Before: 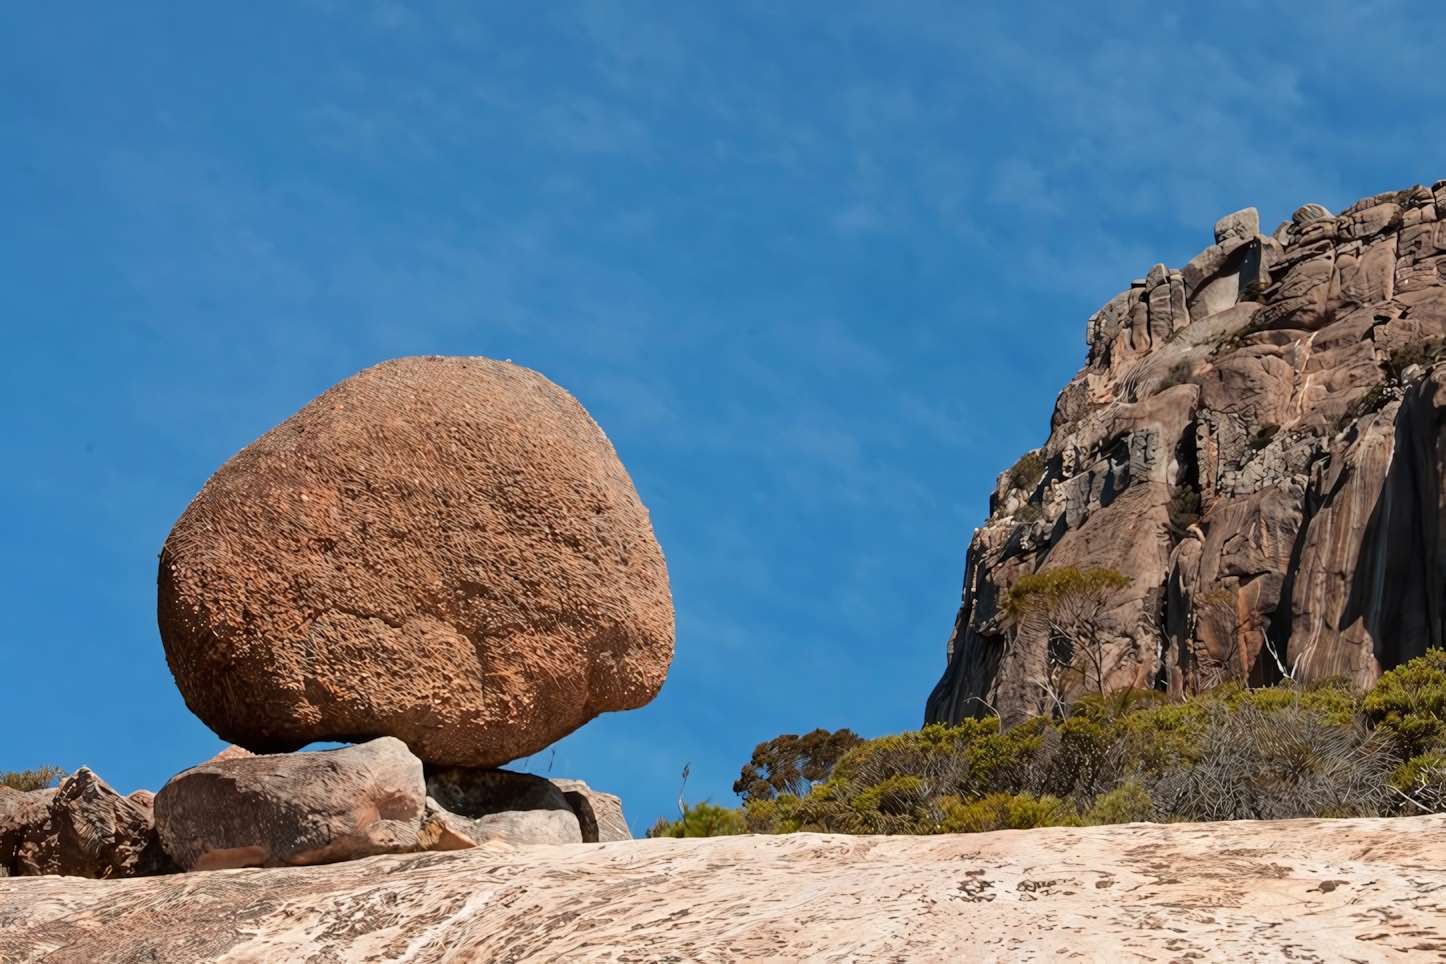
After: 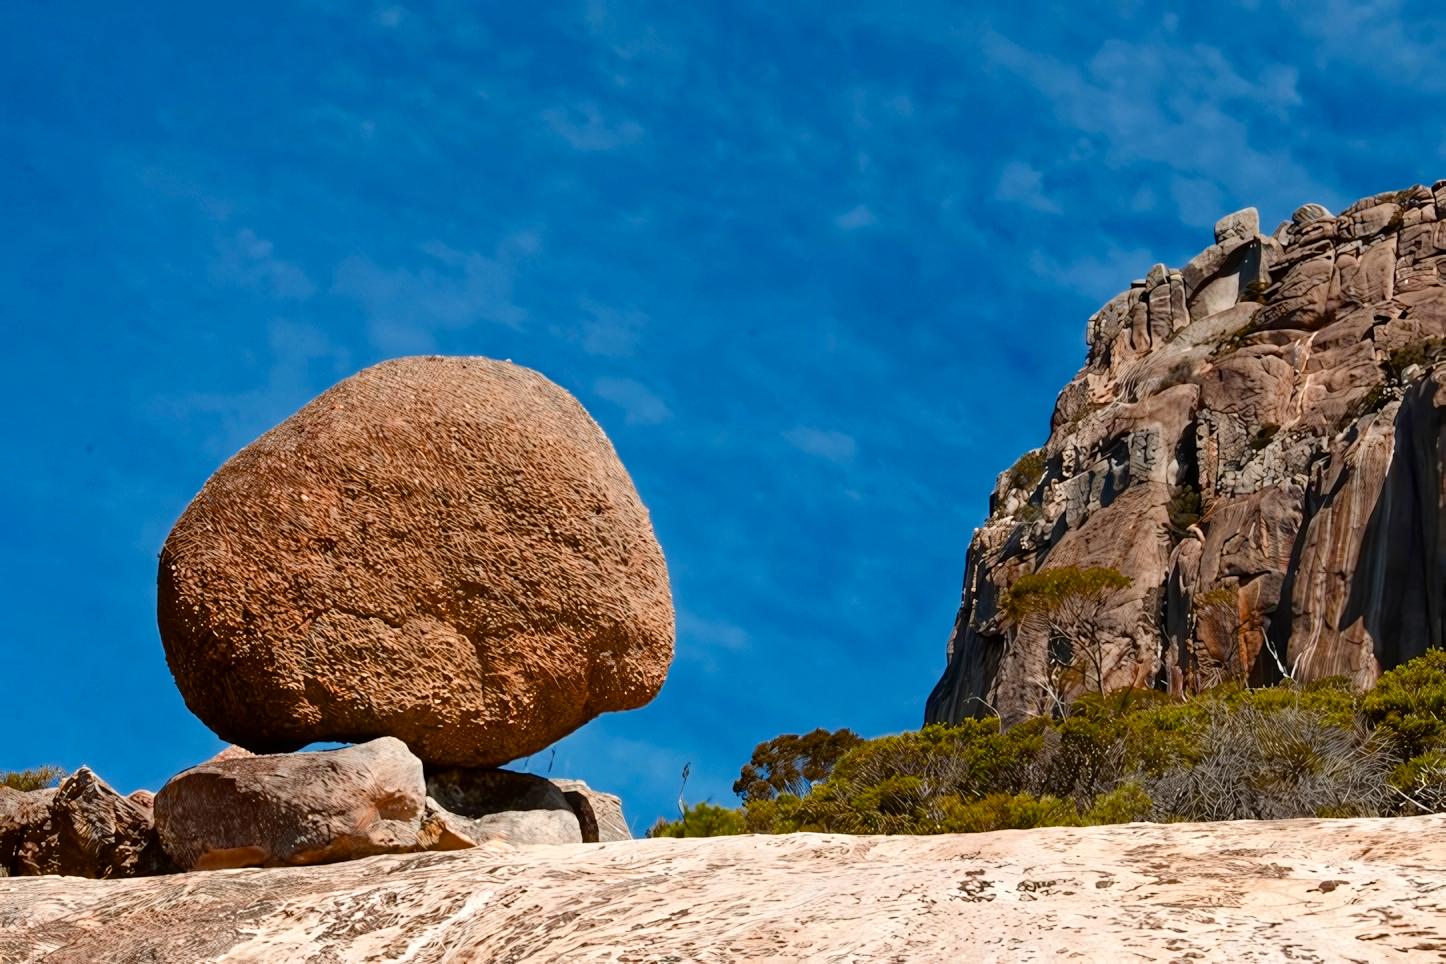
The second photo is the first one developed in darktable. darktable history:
color balance rgb: highlights gain › luminance 14.585%, perceptual saturation grading › global saturation 20%, perceptual saturation grading › highlights -24.749%, perceptual saturation grading › shadows 25.327%, saturation formula JzAzBz (2021)
